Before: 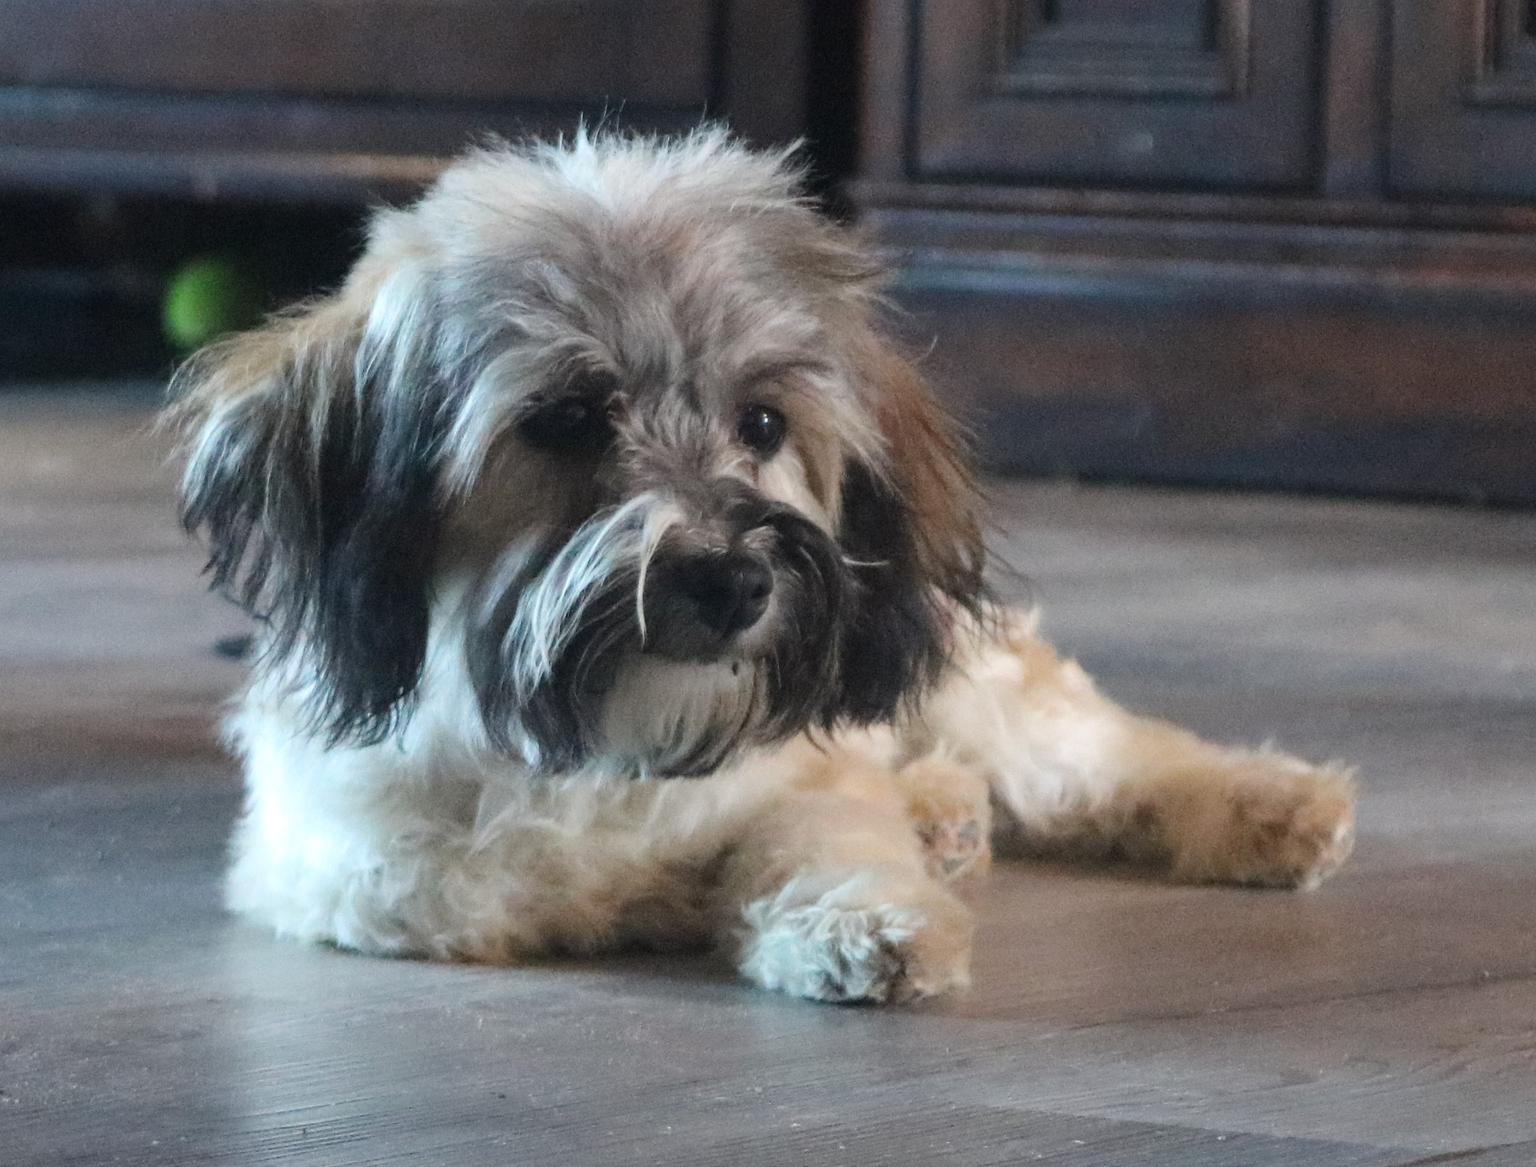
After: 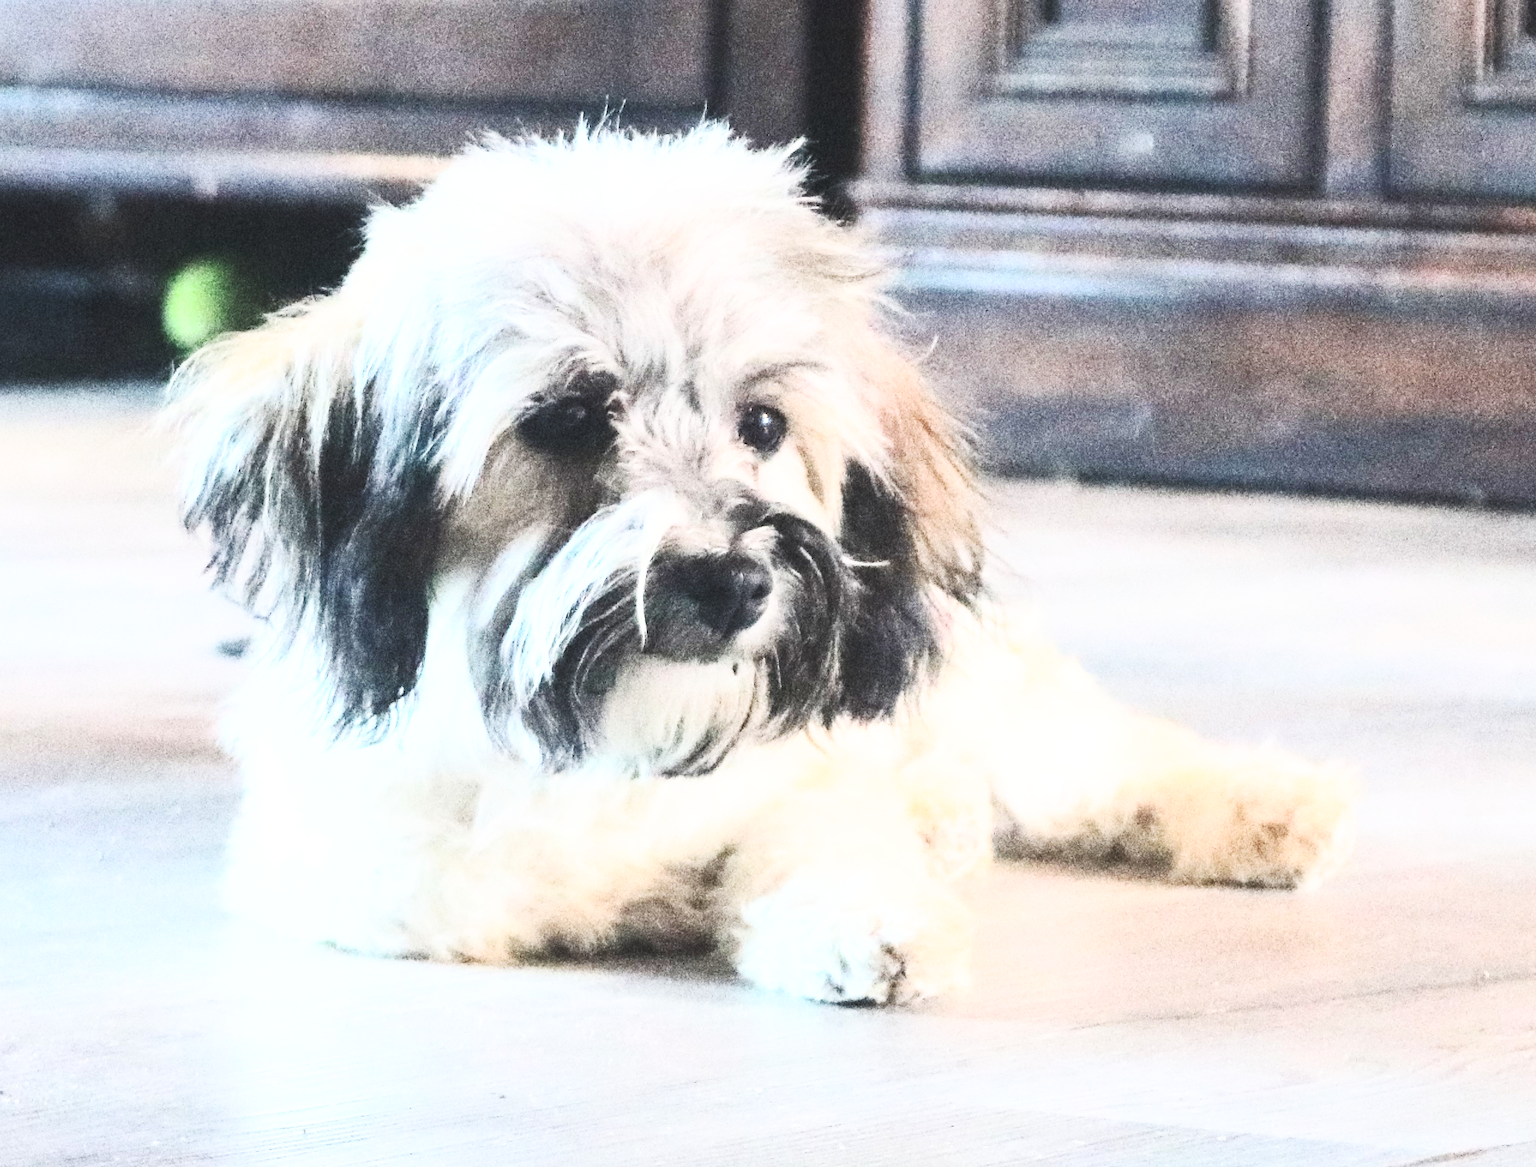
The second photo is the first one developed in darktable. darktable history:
color balance rgb: perceptual saturation grading › global saturation -0.016%
exposure: black level correction 0, exposure 0.694 EV, compensate highlight preservation false
contrast brightness saturation: contrast 0.44, brightness 0.548, saturation -0.209
base curve: curves: ch0 [(0, 0) (0.028, 0.03) (0.121, 0.232) (0.46, 0.748) (0.859, 0.968) (1, 1)], preserve colors none
